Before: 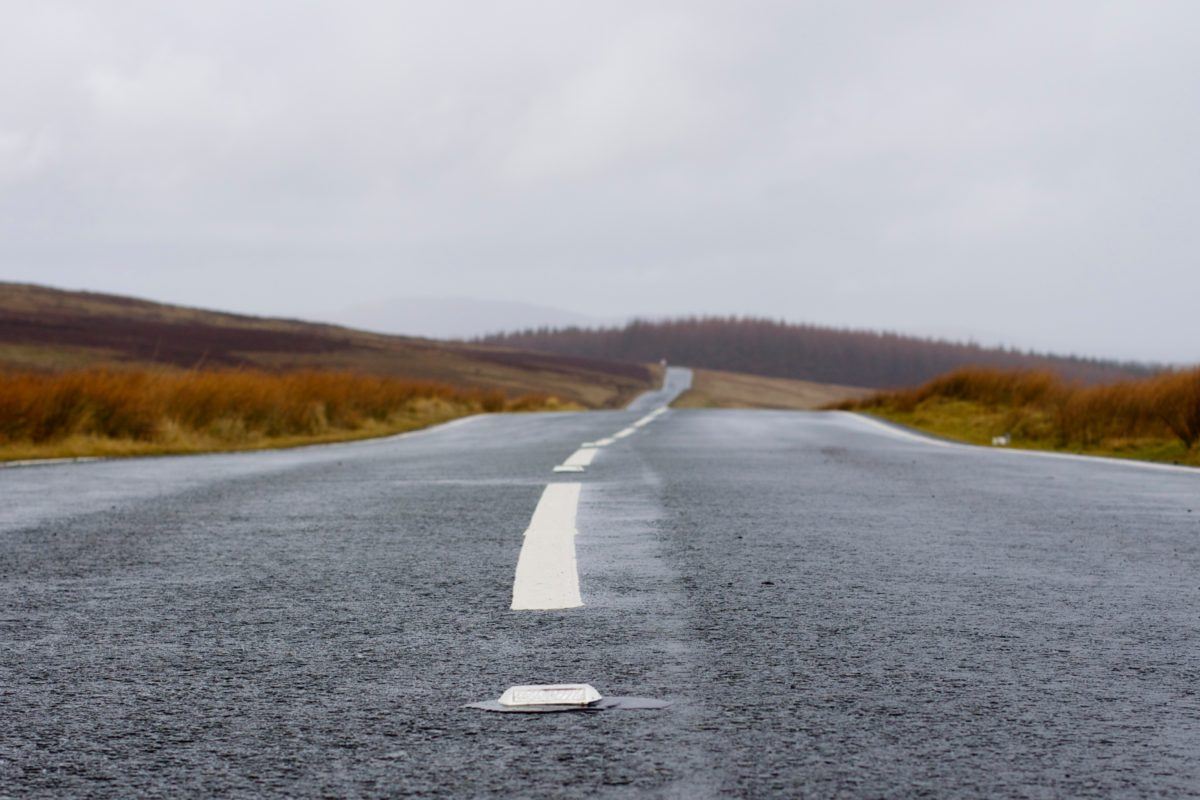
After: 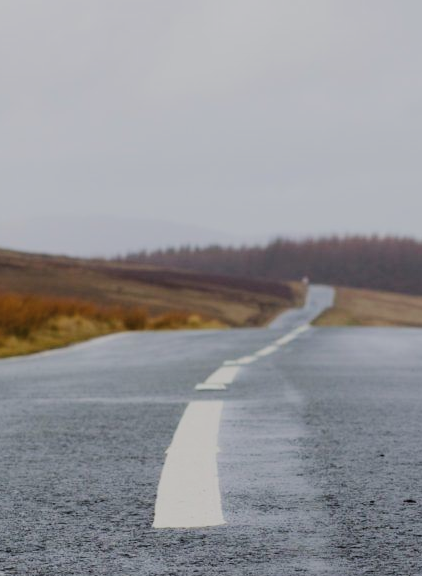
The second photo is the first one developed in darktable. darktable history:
crop and rotate: left 29.892%, top 10.34%, right 34.938%, bottom 17.569%
filmic rgb: black relative exposure -7.65 EV, white relative exposure 4.56 EV, hardness 3.61, contrast 0.996, color science v5 (2021), contrast in shadows safe, contrast in highlights safe
